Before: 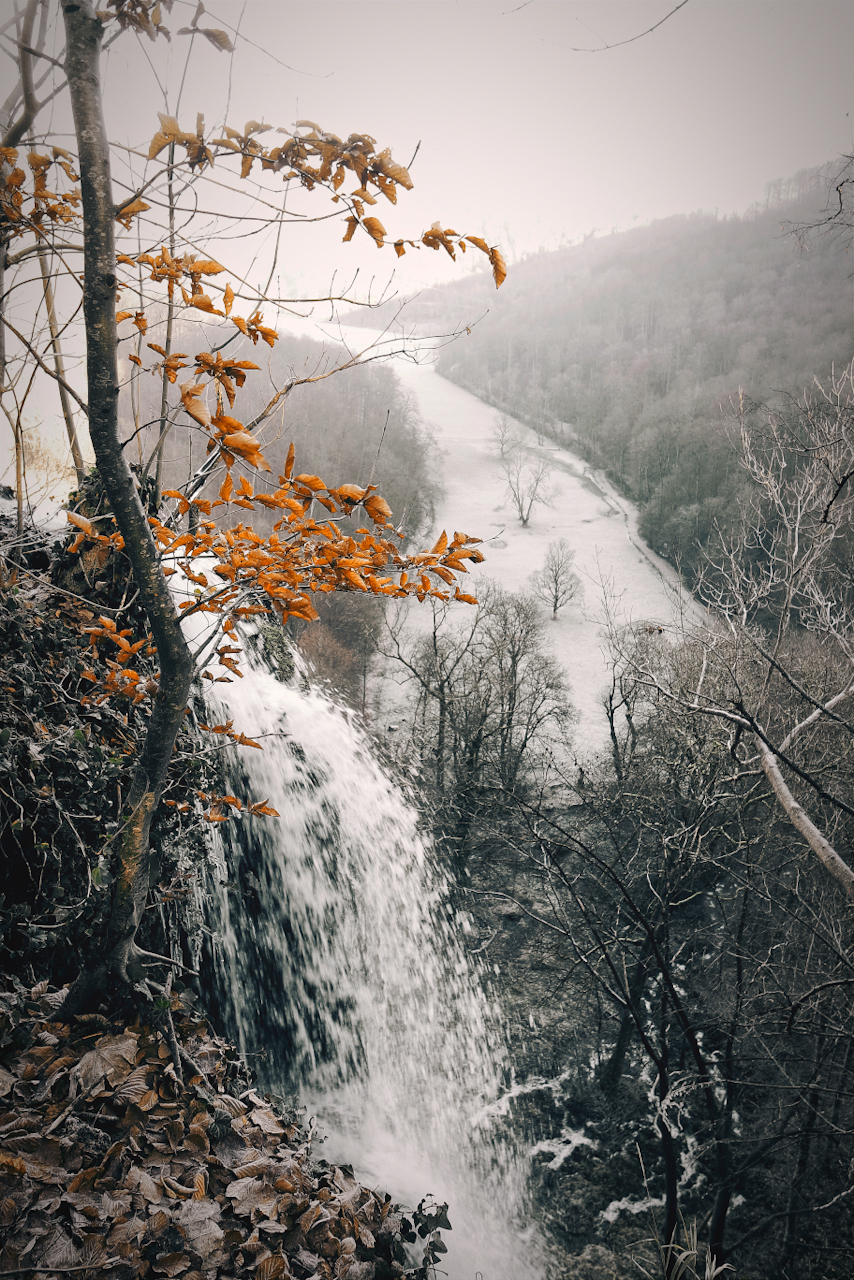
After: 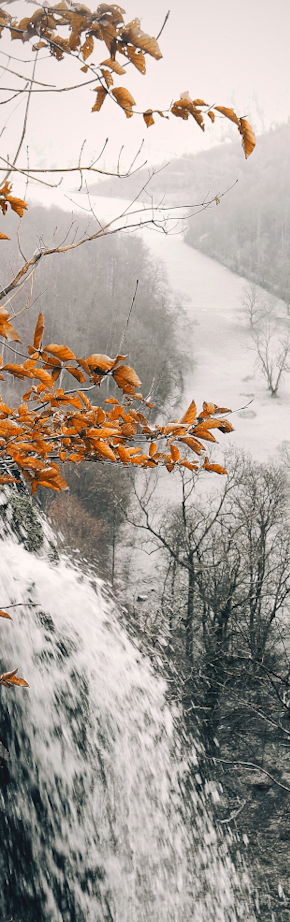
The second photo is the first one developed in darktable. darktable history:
crop and rotate: left 29.555%, top 10.216%, right 36.423%, bottom 17.719%
